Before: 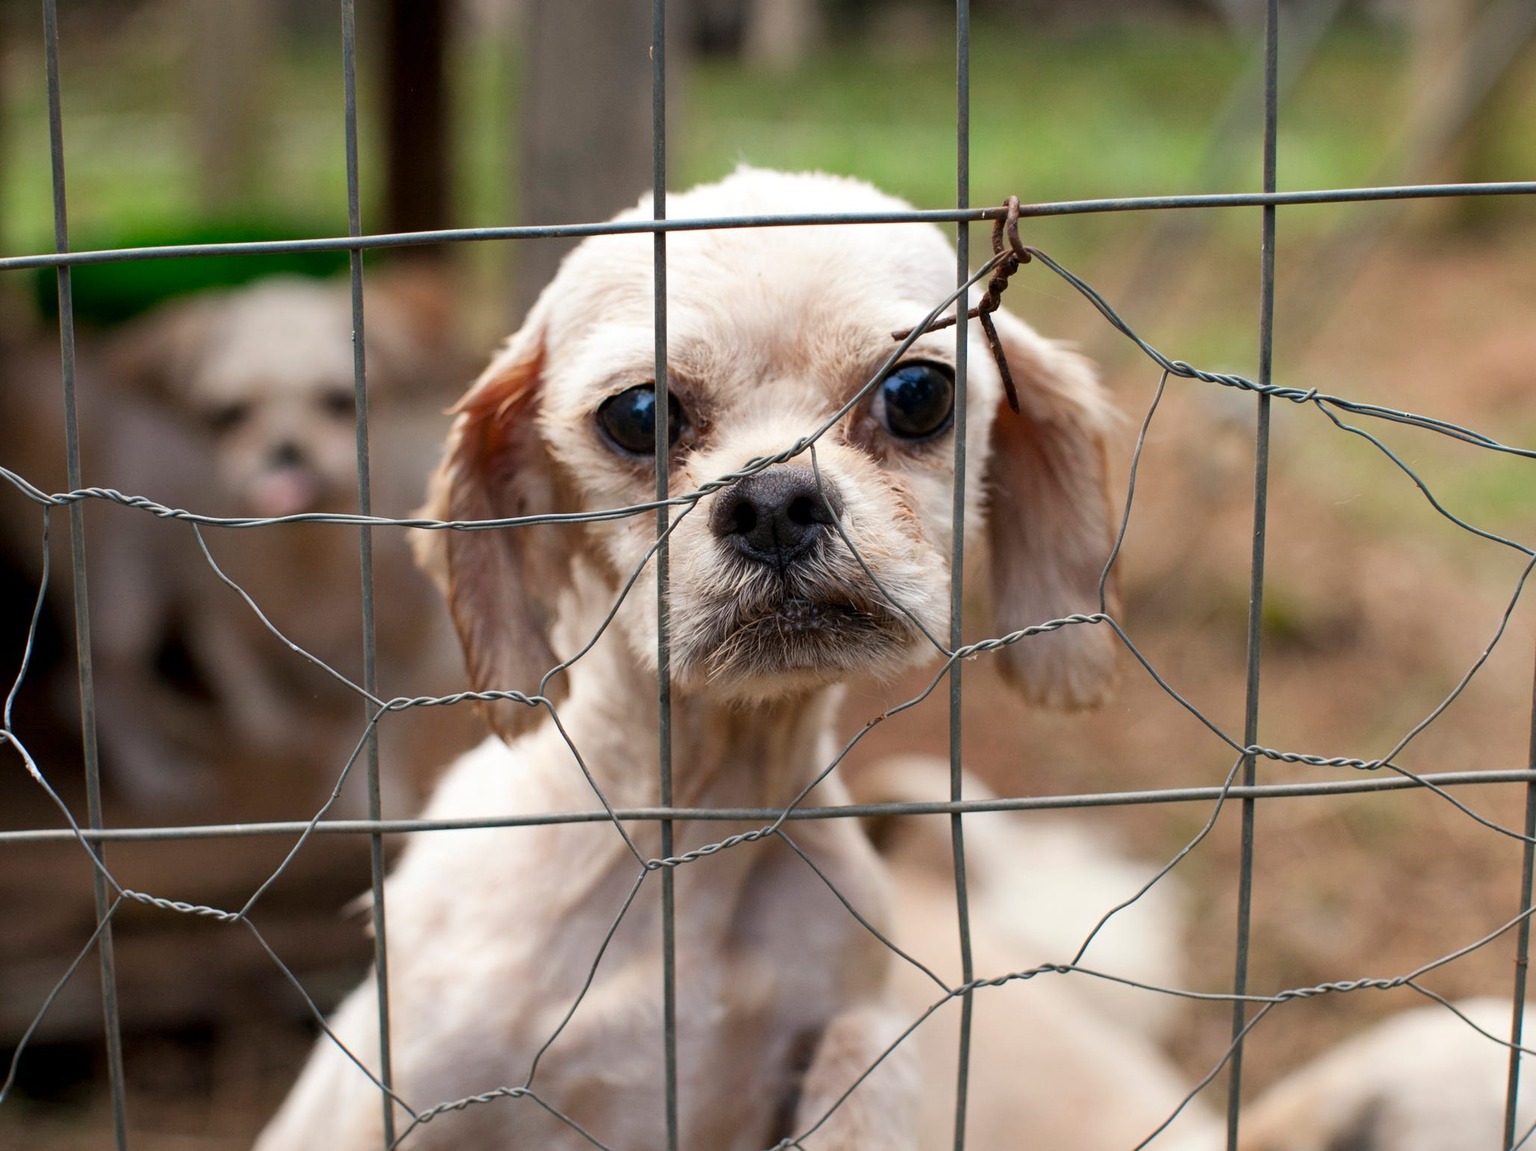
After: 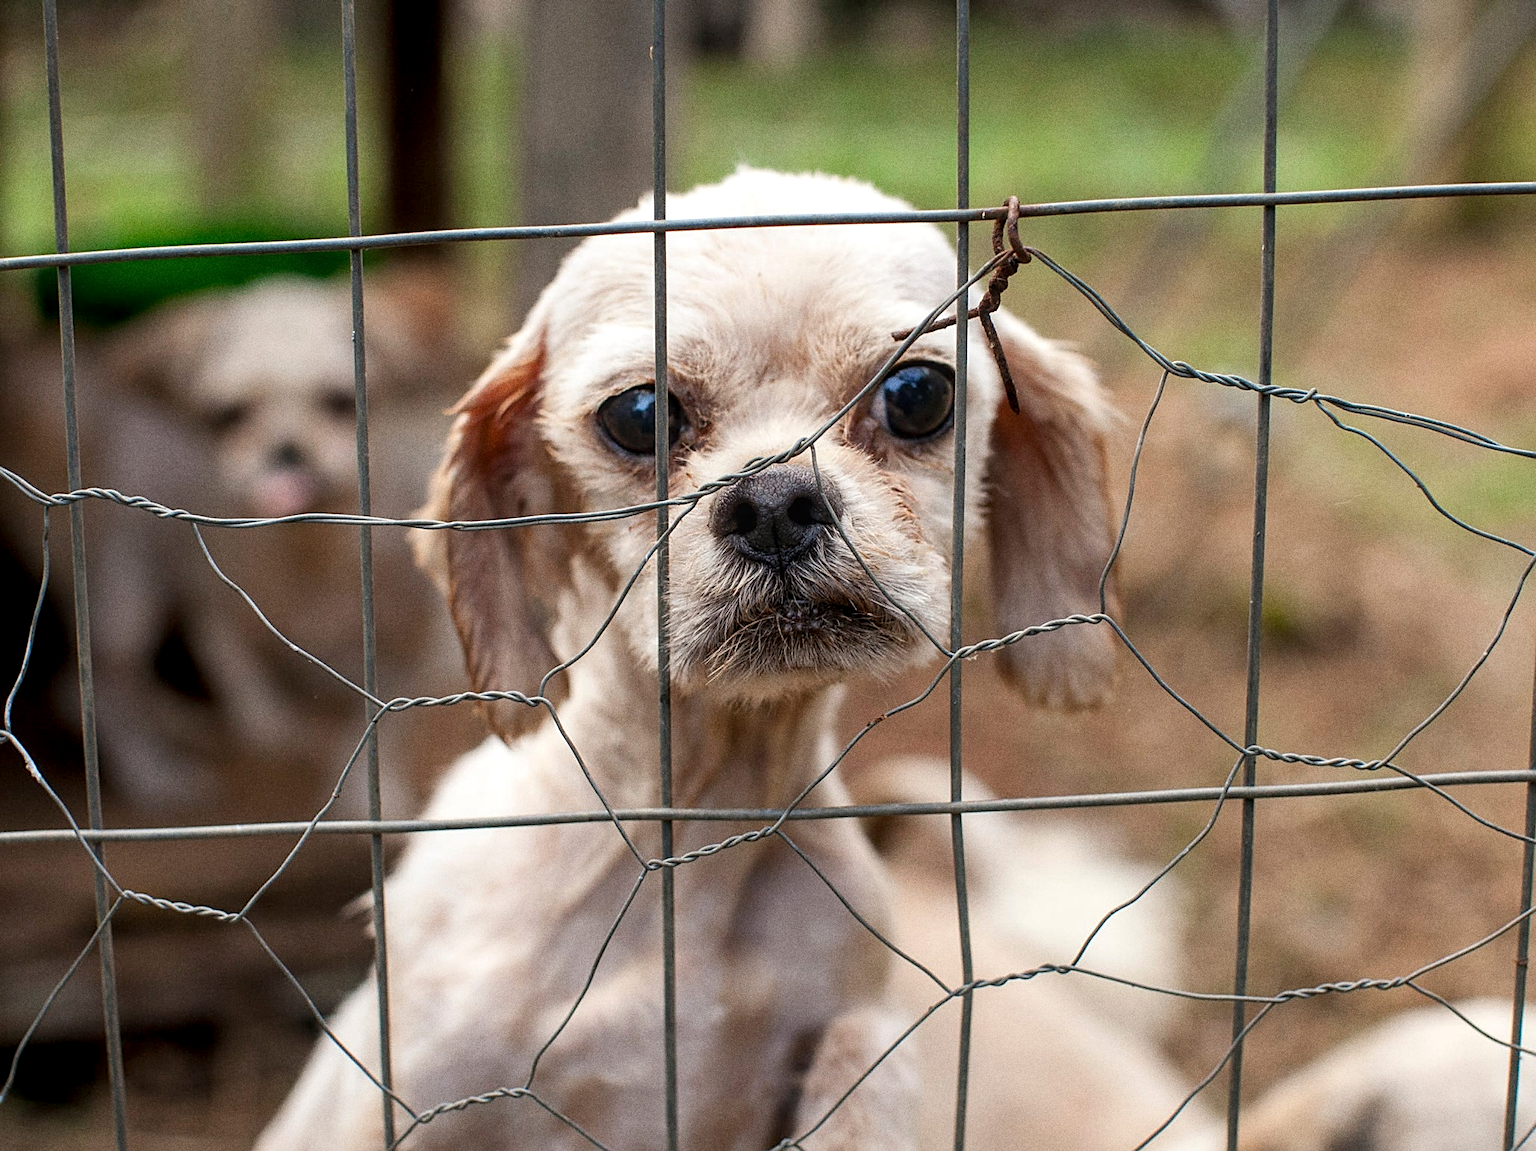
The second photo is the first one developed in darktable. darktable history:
local contrast: on, module defaults
sharpen: on, module defaults
grain: coarseness 0.09 ISO, strength 40%
